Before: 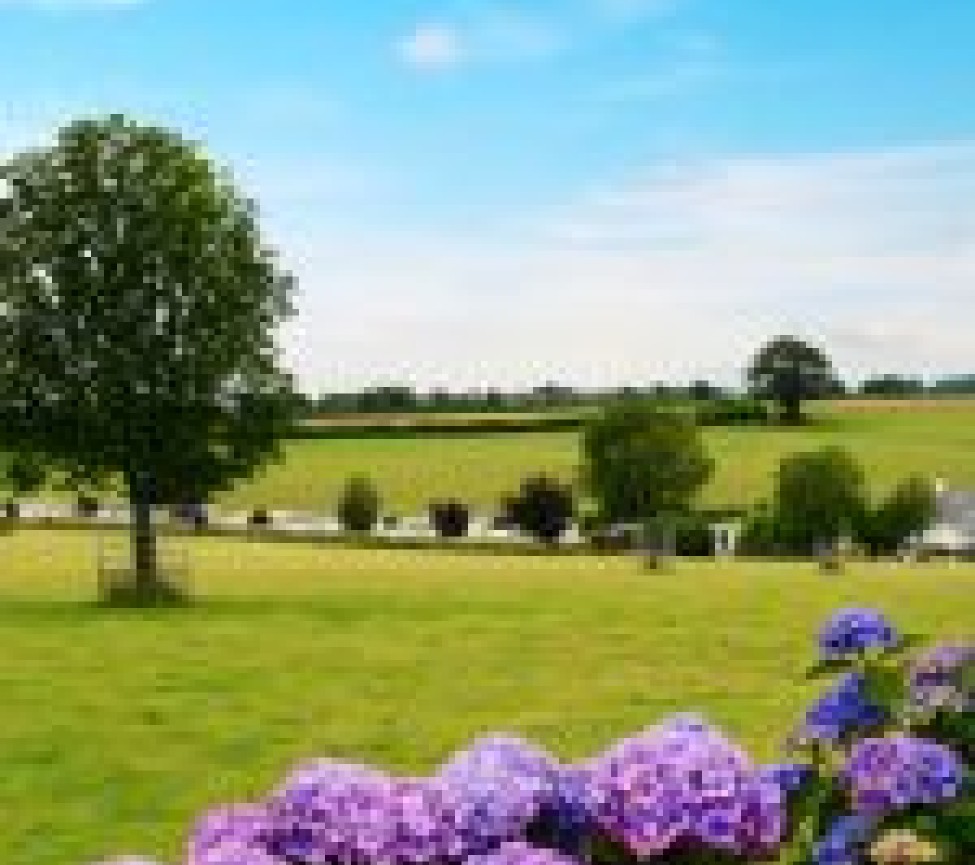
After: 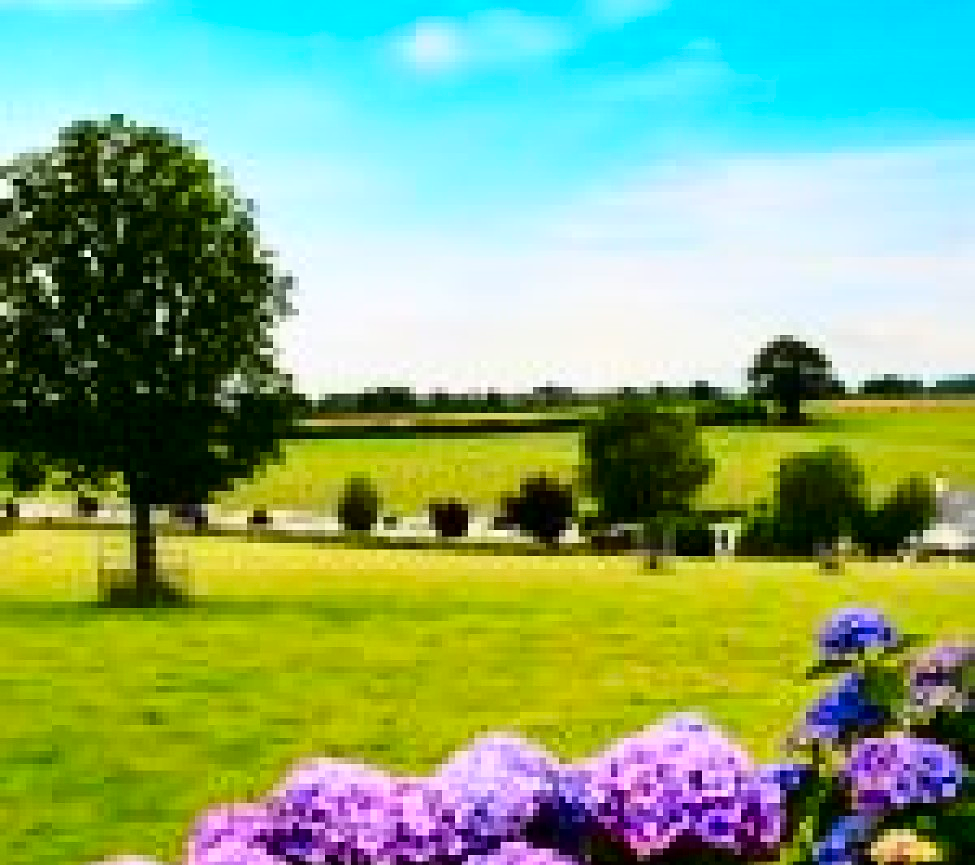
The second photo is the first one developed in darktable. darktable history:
base curve: curves: ch0 [(0, 0) (0.028, 0.03) (0.121, 0.232) (0.46, 0.748) (0.859, 0.968) (1, 1)]
contrast brightness saturation: contrast 0.096, brightness -0.268, saturation 0.136
shadows and highlights: soften with gaussian
sharpen: amount 0.211
